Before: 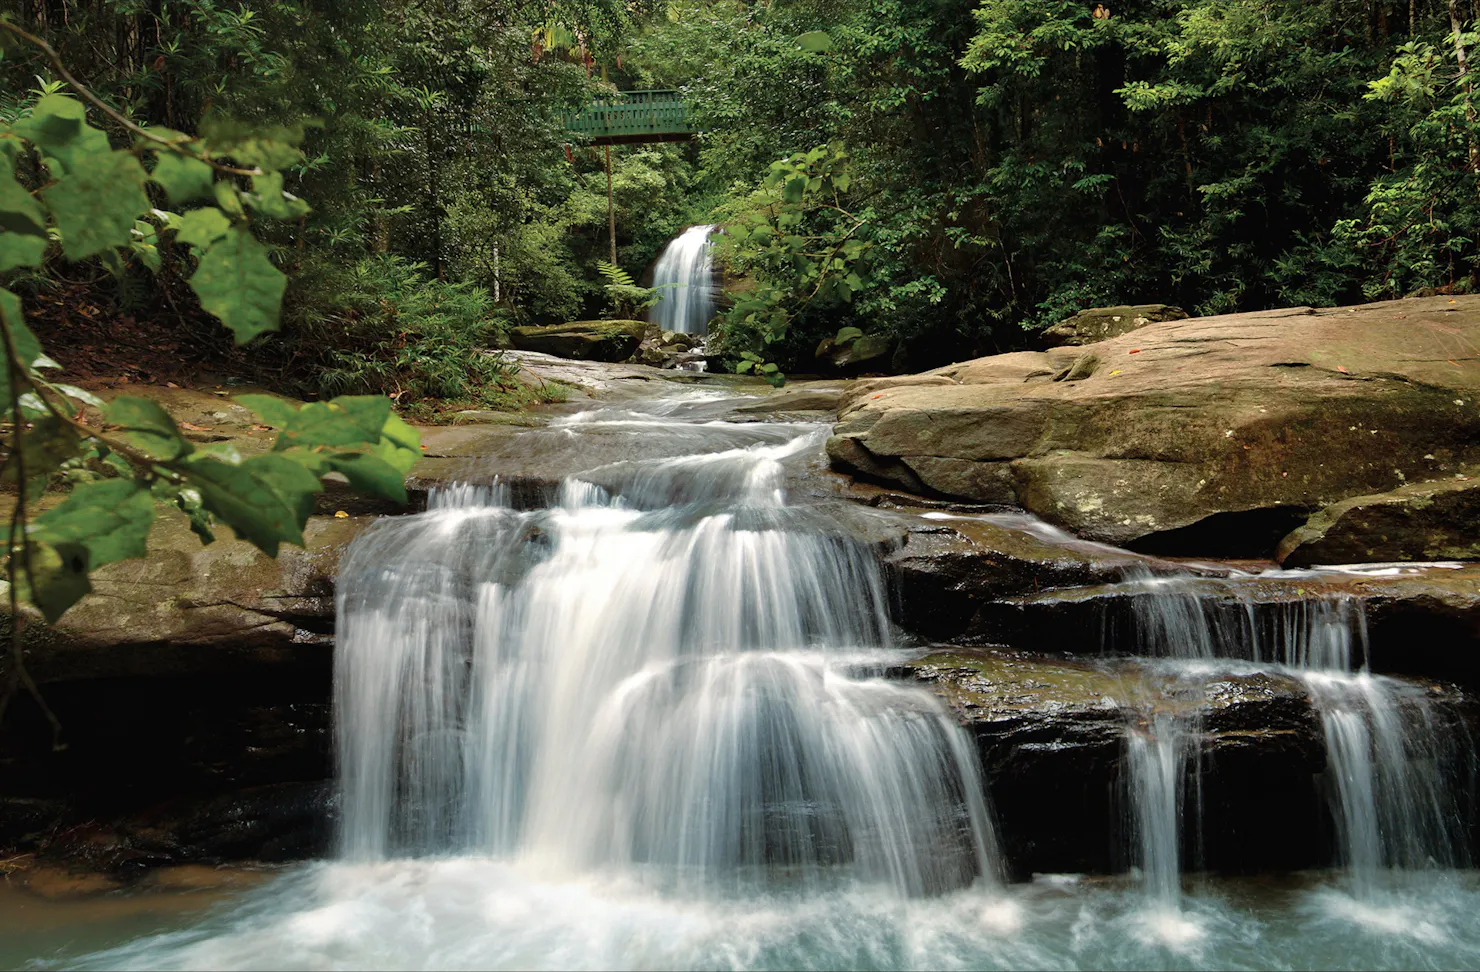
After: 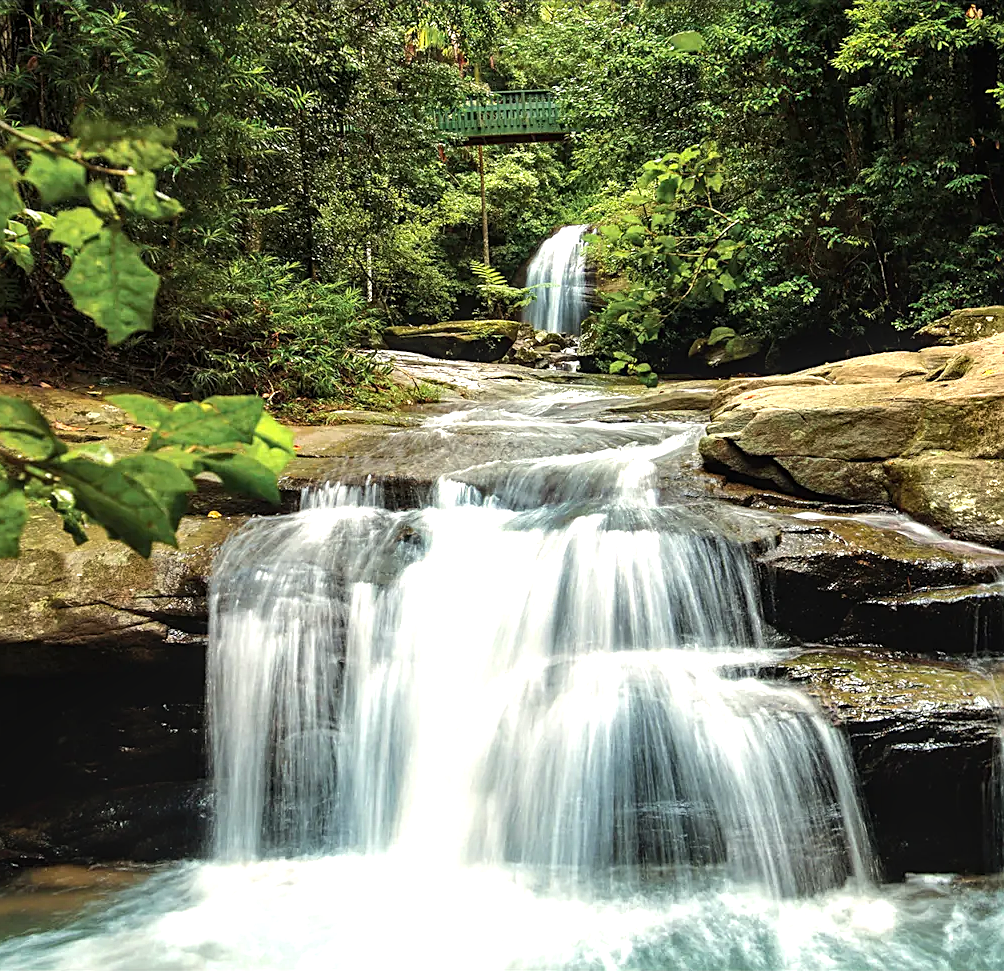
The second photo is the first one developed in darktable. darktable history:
tone equalizer: -8 EV -0.44 EV, -7 EV -0.396 EV, -6 EV -0.312 EV, -5 EV -0.184 EV, -3 EV 0.238 EV, -2 EV 0.342 EV, -1 EV 0.398 EV, +0 EV 0.444 EV, edges refinement/feathering 500, mask exposure compensation -1.57 EV, preserve details no
local contrast: on, module defaults
crop and rotate: left 8.64%, right 23.474%
color calibration: output R [0.994, 0.059, -0.119, 0], output G [-0.036, 1.09, -0.119, 0], output B [0.078, -0.108, 0.961, 0], illuminant same as pipeline (D50), adaptation XYZ, x 0.345, y 0.358, temperature 5011.64 K
sharpen: on, module defaults
exposure: exposure 0.6 EV, compensate highlight preservation false
